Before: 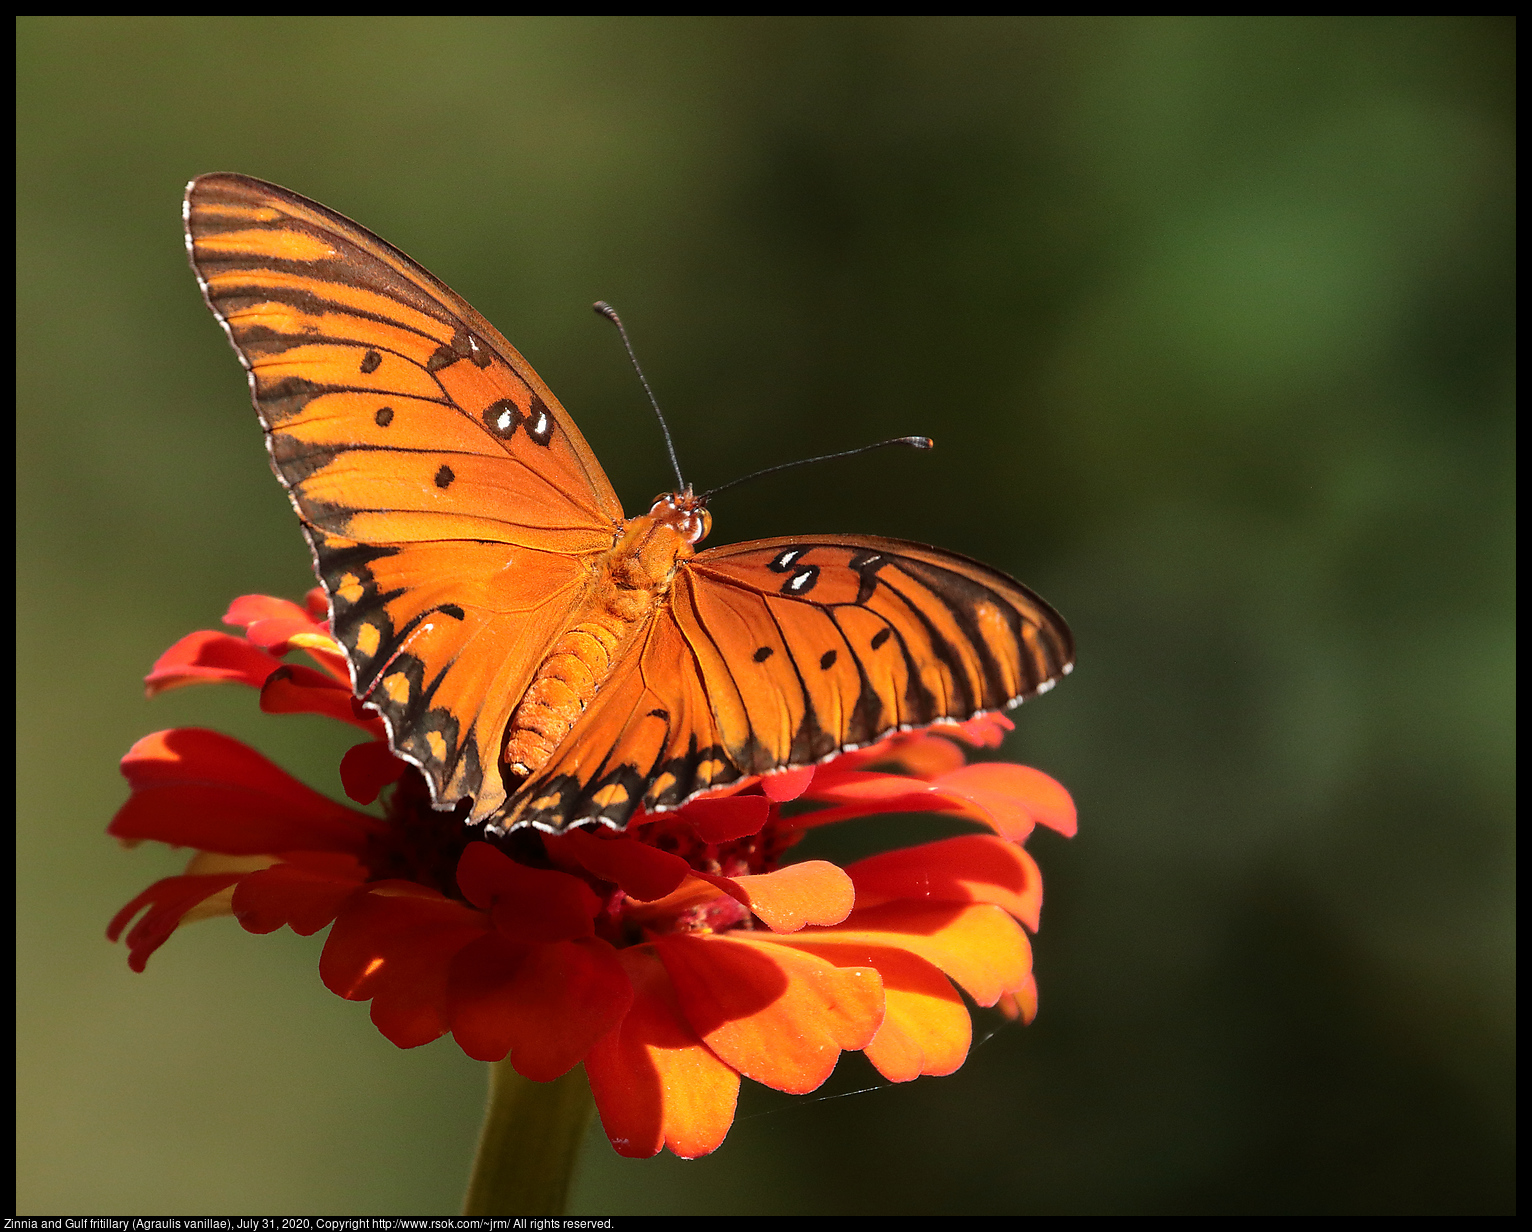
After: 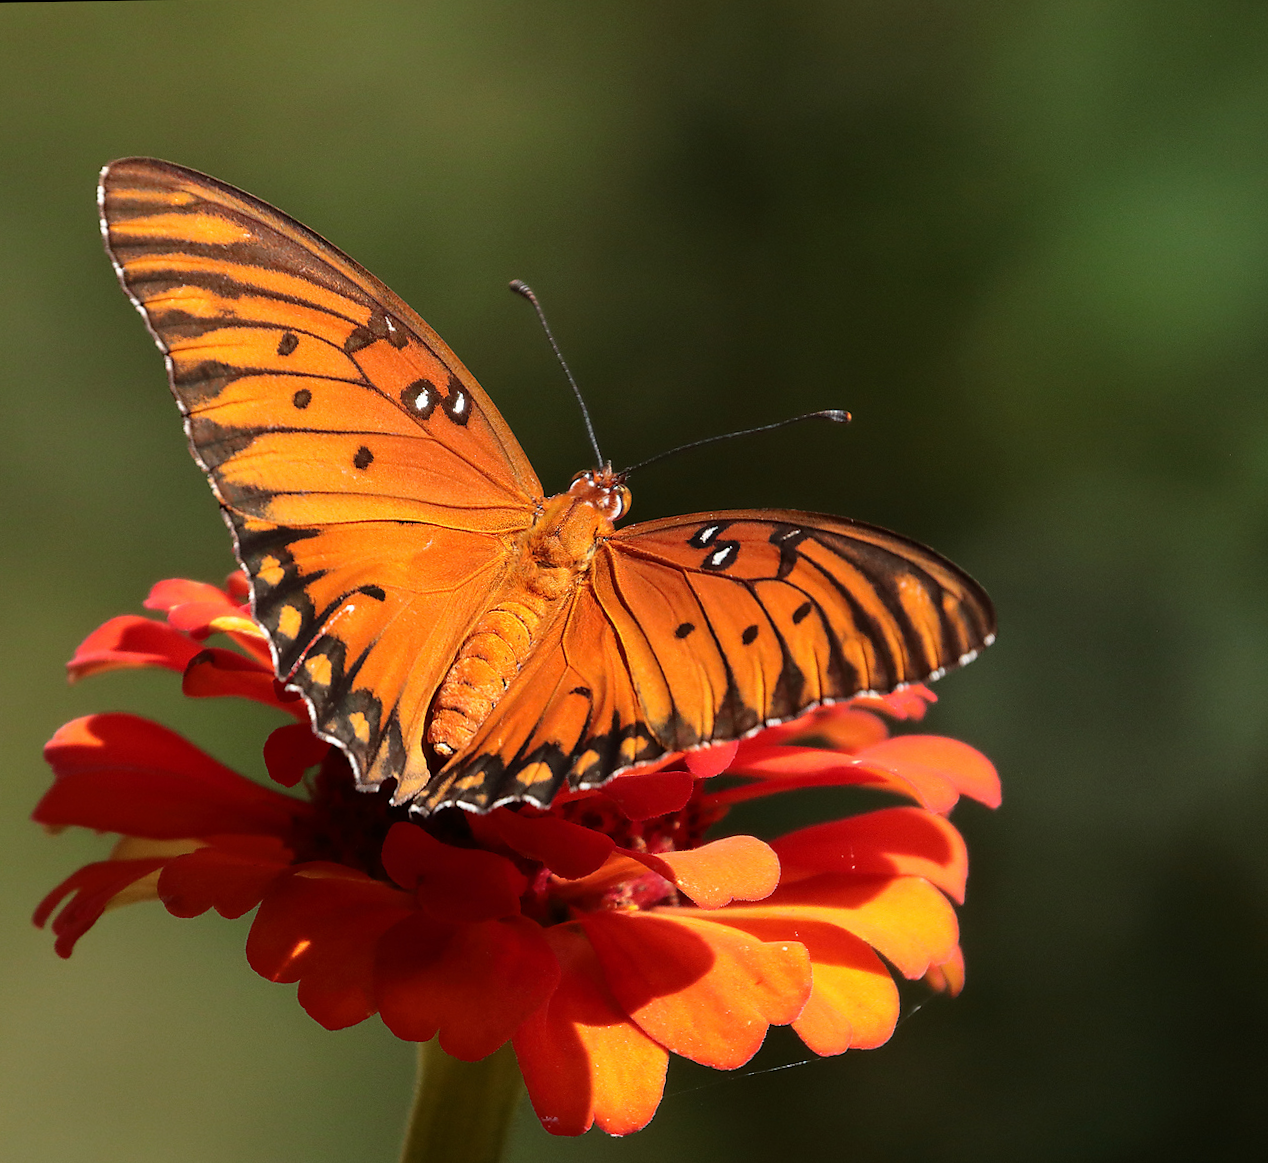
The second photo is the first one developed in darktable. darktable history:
crop and rotate: angle 0.912°, left 4.337%, top 1.085%, right 11.263%, bottom 2.616%
